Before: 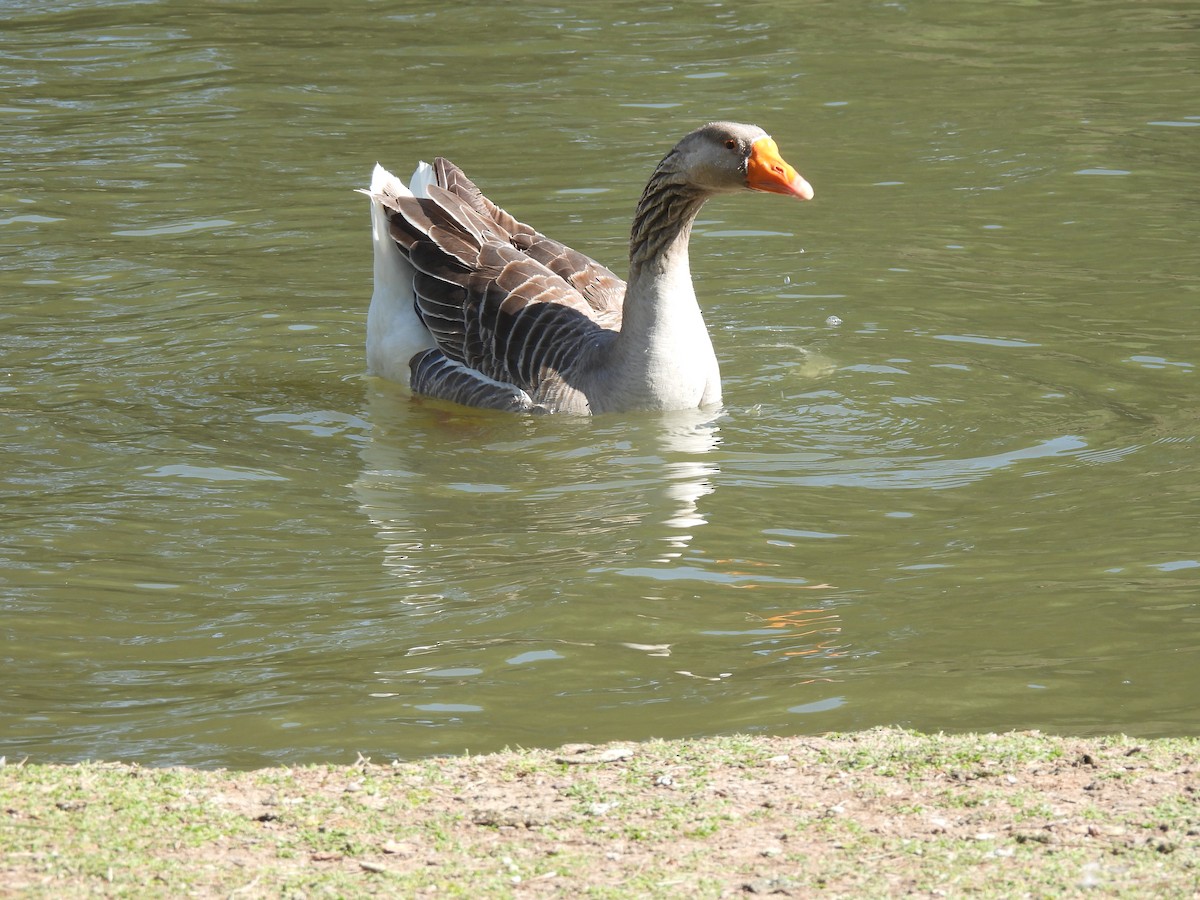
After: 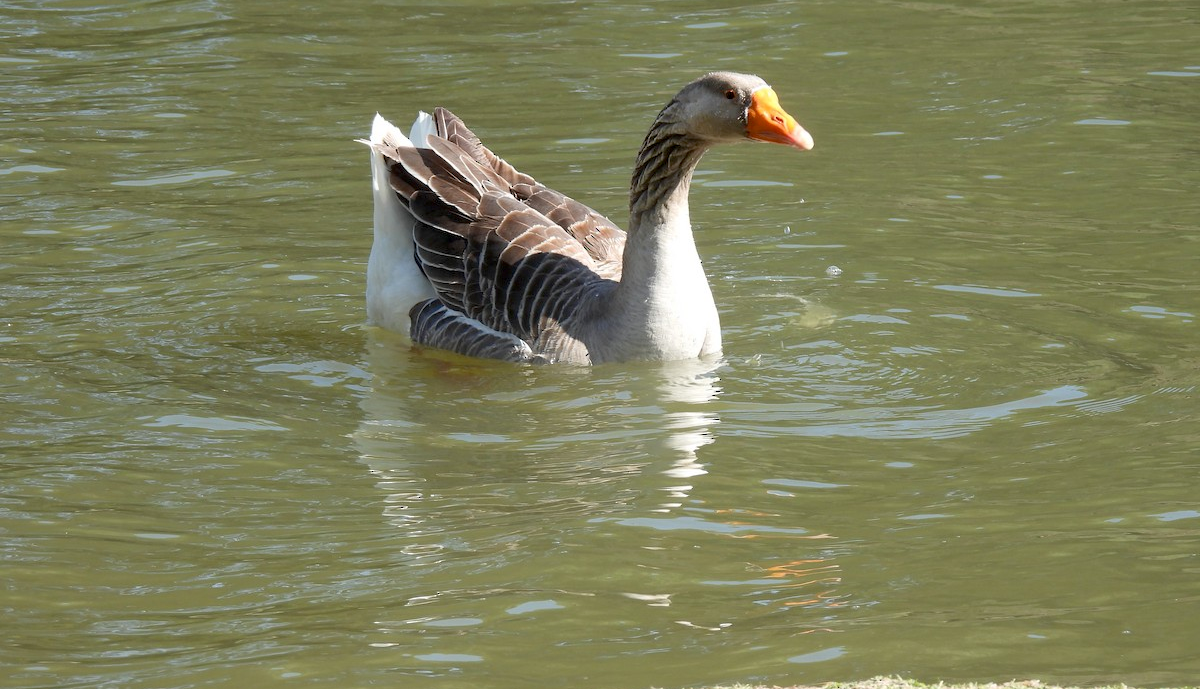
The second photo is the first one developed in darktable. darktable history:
exposure: black level correction 0.009, compensate exposure bias true, compensate highlight preservation false
crop: top 5.627%, bottom 17.737%
